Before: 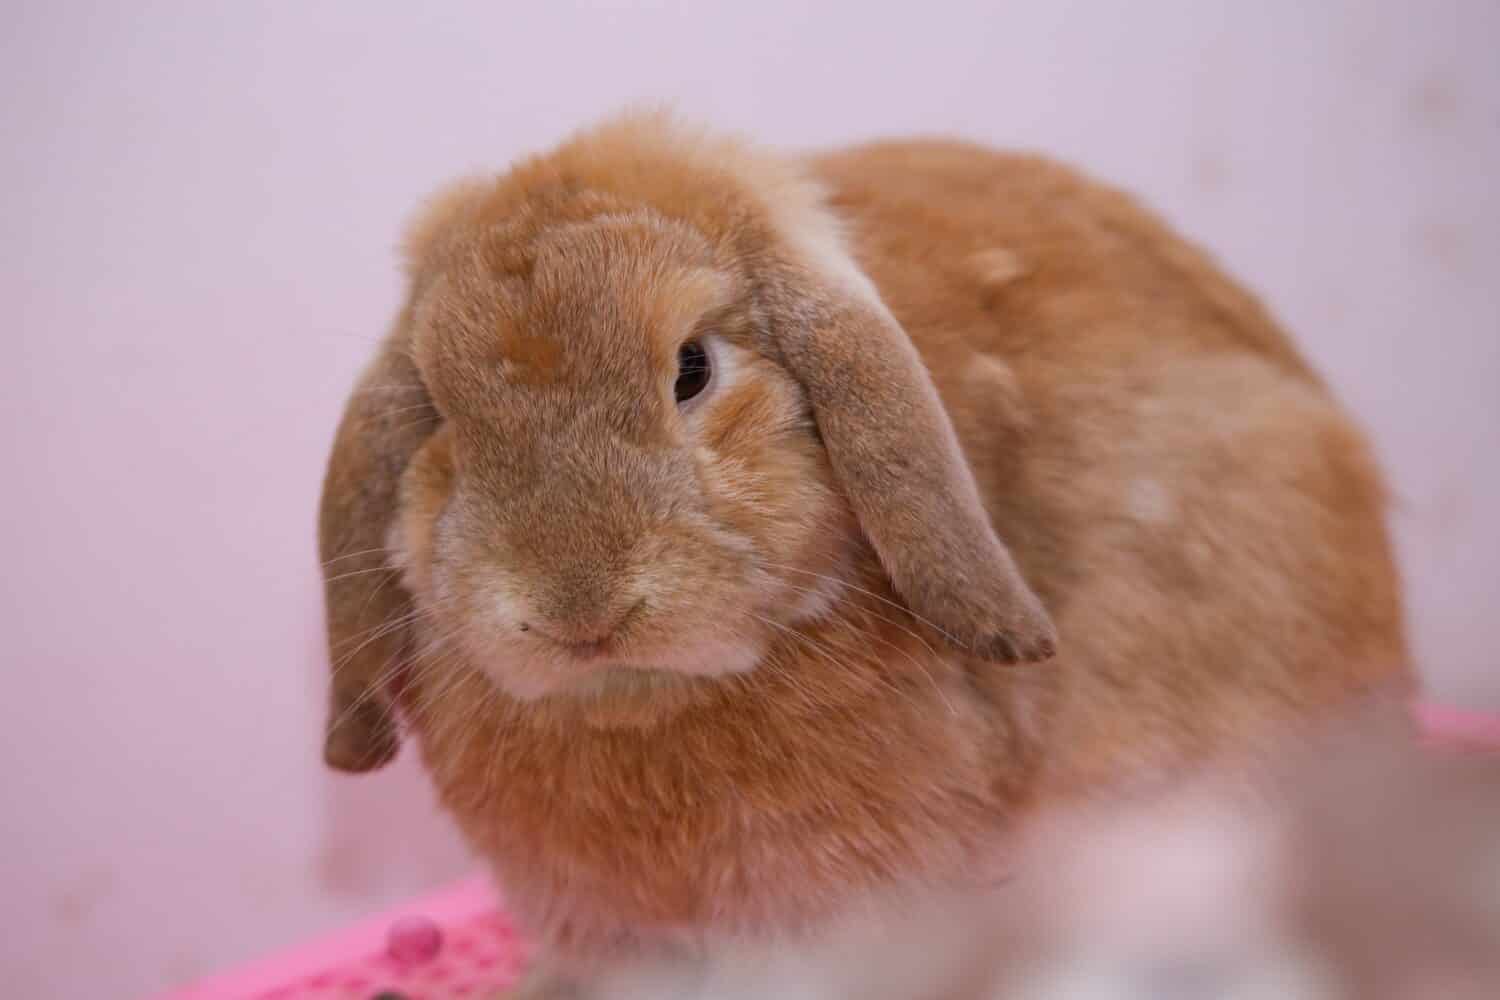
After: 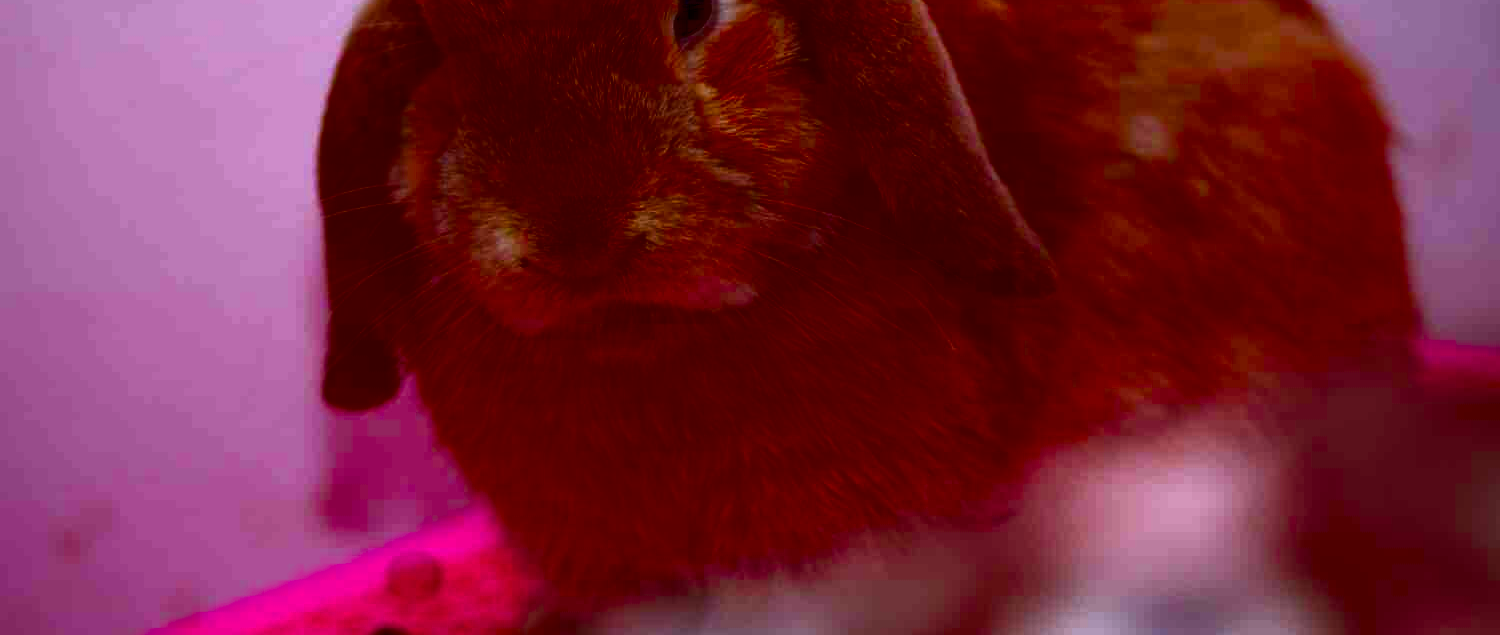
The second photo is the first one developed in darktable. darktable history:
contrast brightness saturation: brightness -0.998, saturation 0.984
color correction: highlights a* -0.807, highlights b* -8.6
crop and rotate: top 36.425%
sharpen: radius 5.36, amount 0.315, threshold 26.064
color balance rgb: shadows lift › luminance -20.225%, white fulcrum 0.074 EV, perceptual saturation grading › global saturation 25.129%, perceptual brilliance grading › highlights 11.793%, global vibrance 9.716%
